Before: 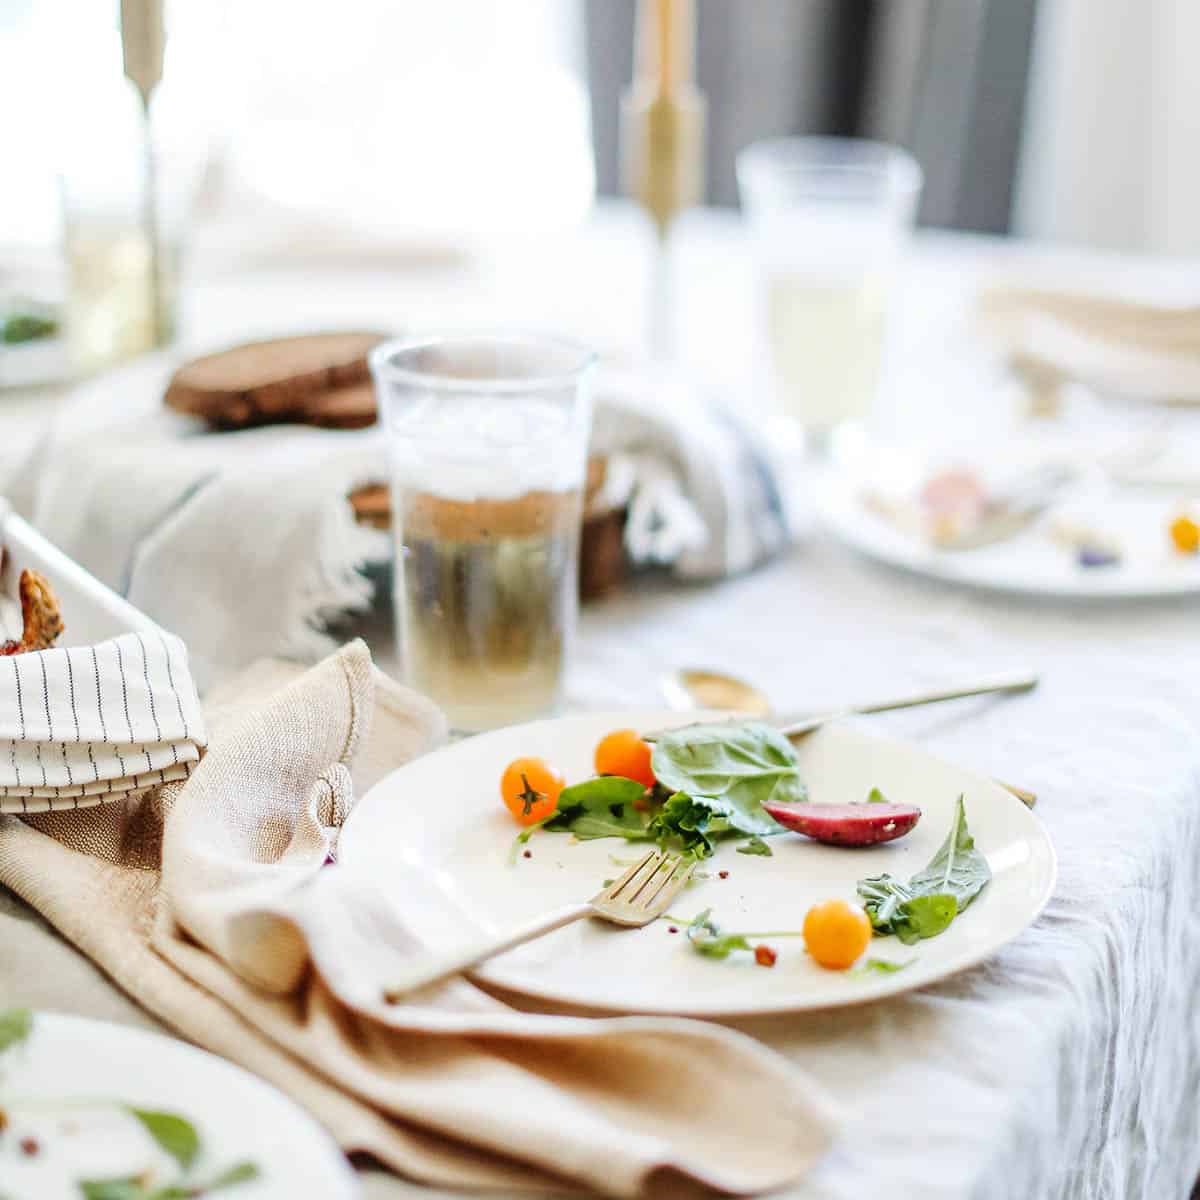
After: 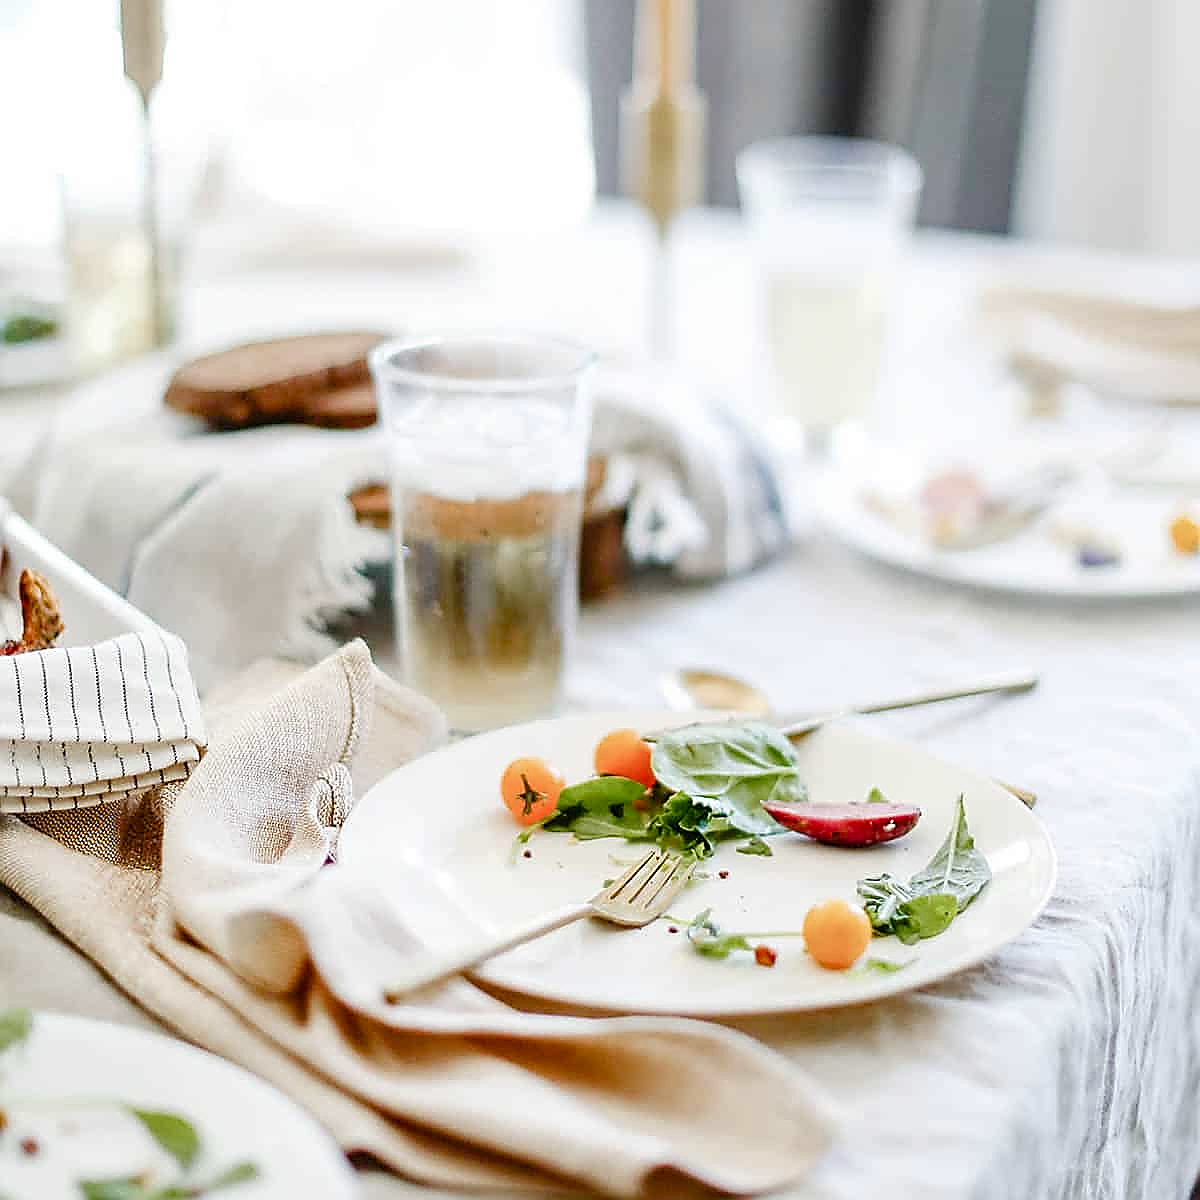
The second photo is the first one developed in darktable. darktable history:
sharpen: radius 1.4, amount 1.25, threshold 0.7
color balance rgb: perceptual saturation grading › global saturation 20%, perceptual saturation grading › highlights -50%, perceptual saturation grading › shadows 30%
